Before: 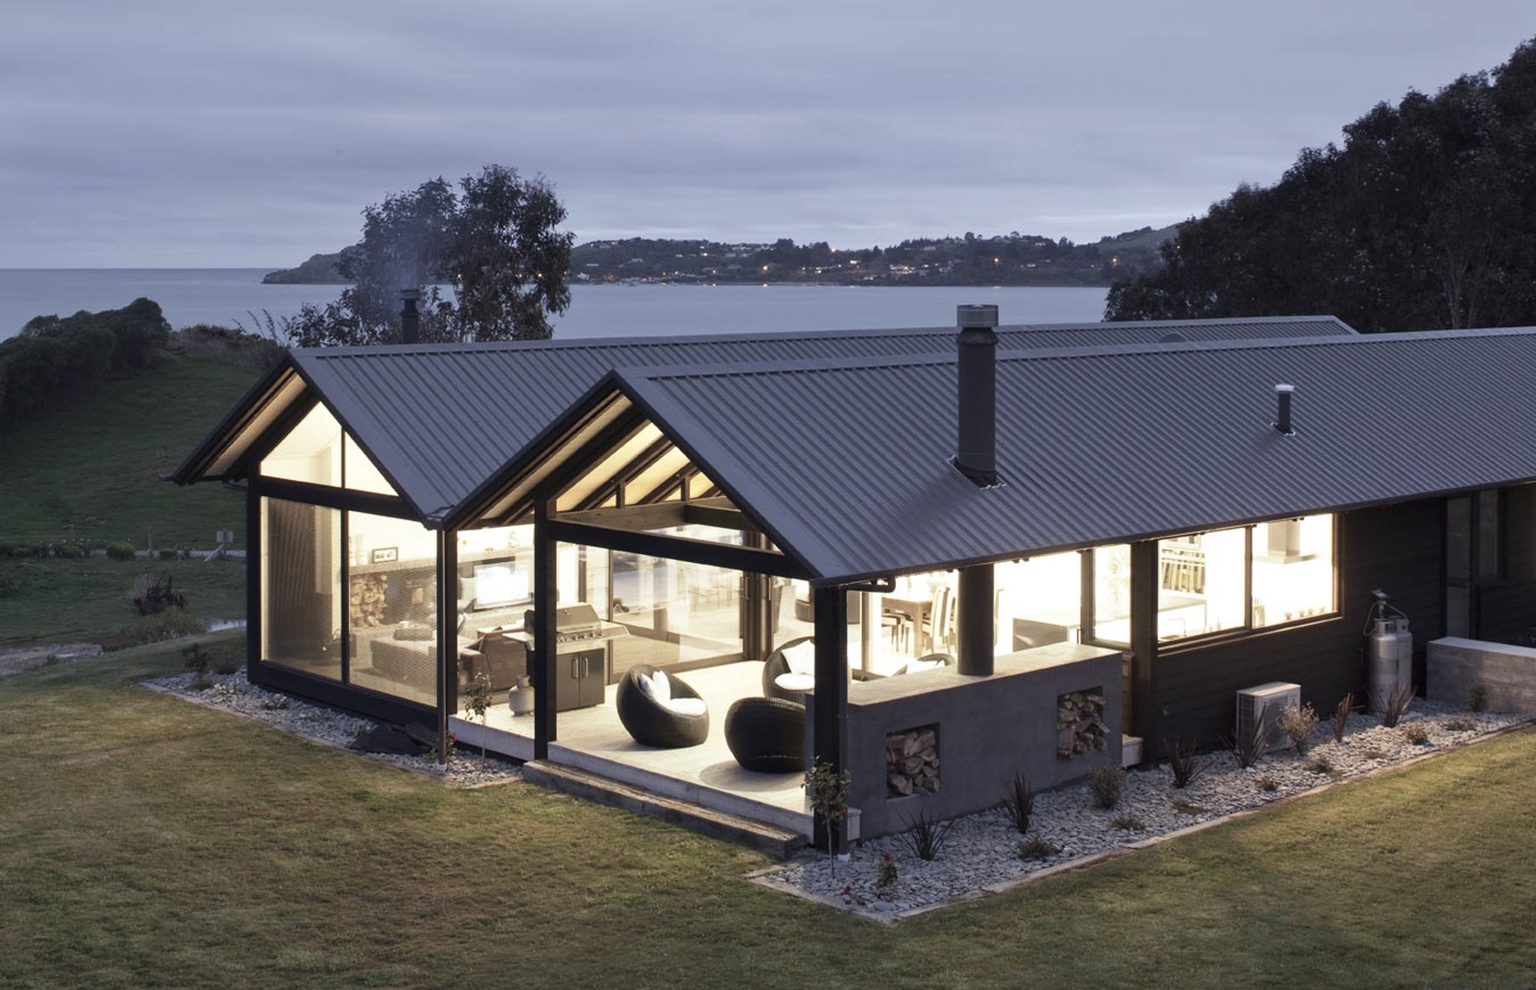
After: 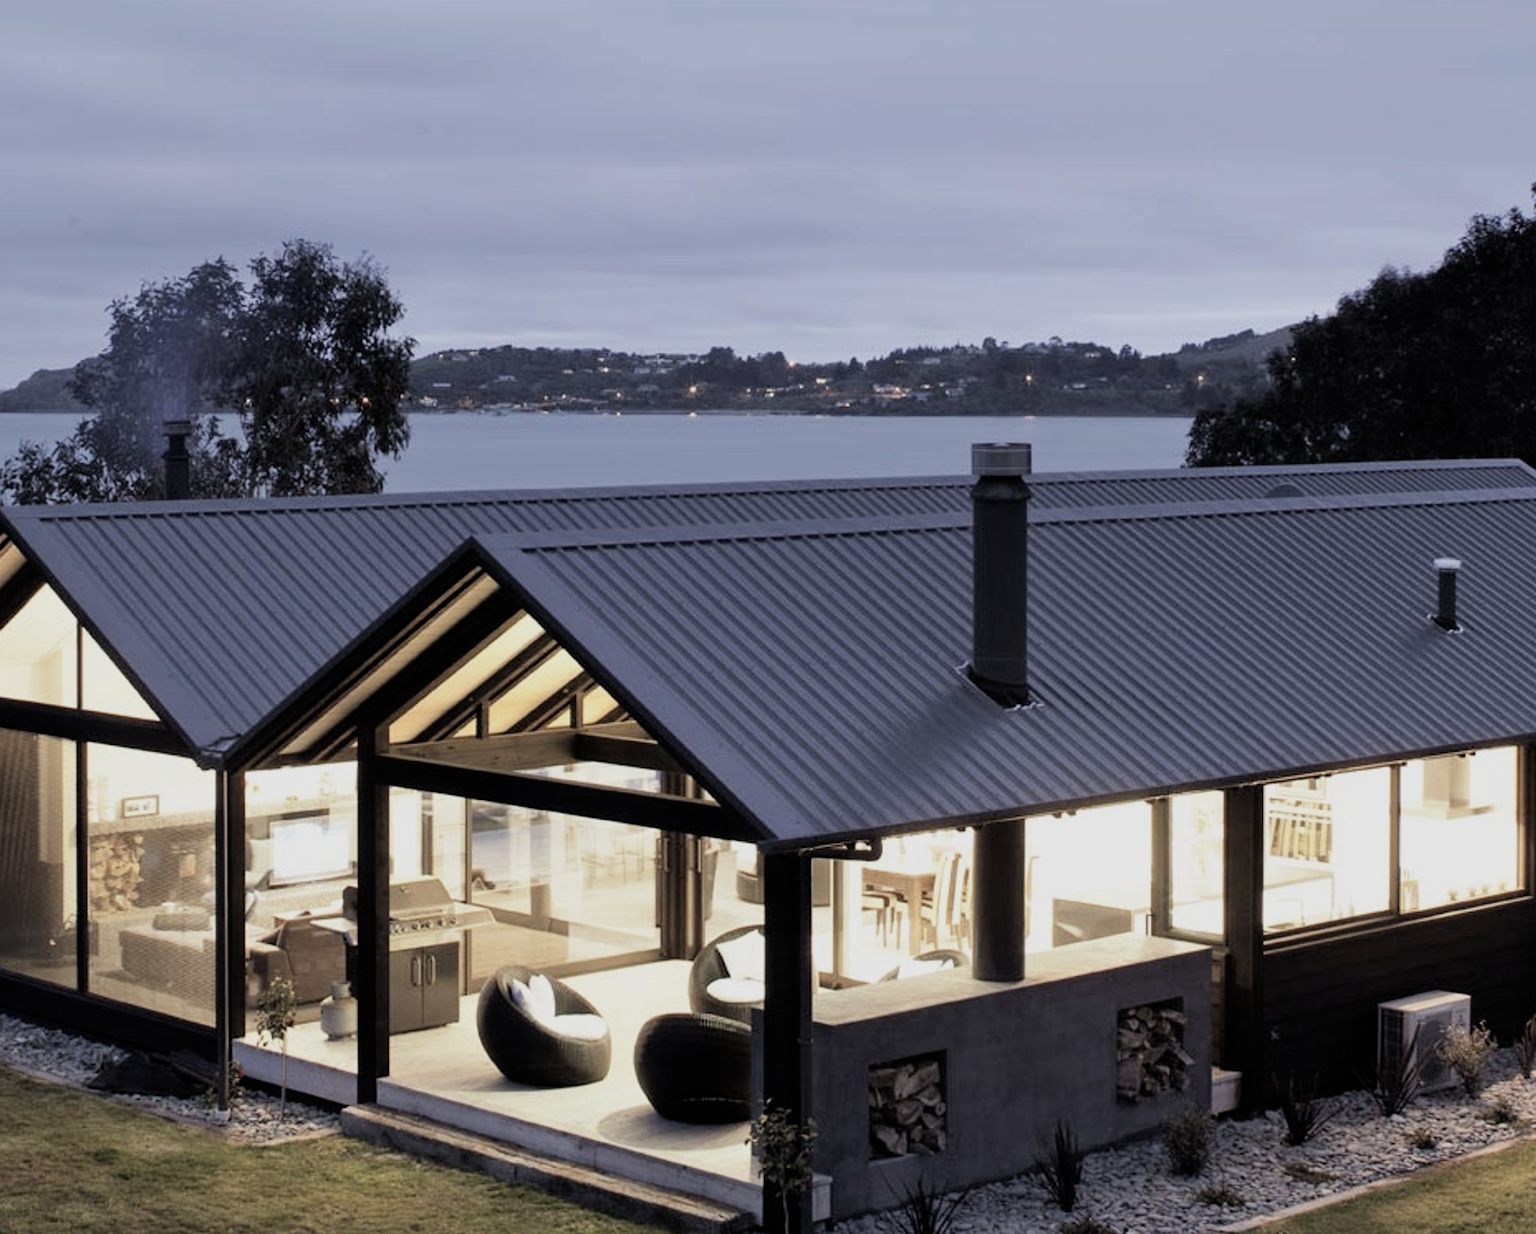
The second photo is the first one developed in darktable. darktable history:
crop: left 18.805%, right 12.371%, bottom 14.165%
filmic rgb: black relative exposure -8 EV, white relative exposure 4.02 EV, threshold 5.99 EV, hardness 4.1, latitude 49.23%, contrast 1.101, enable highlight reconstruction true
exposure: compensate highlight preservation false
